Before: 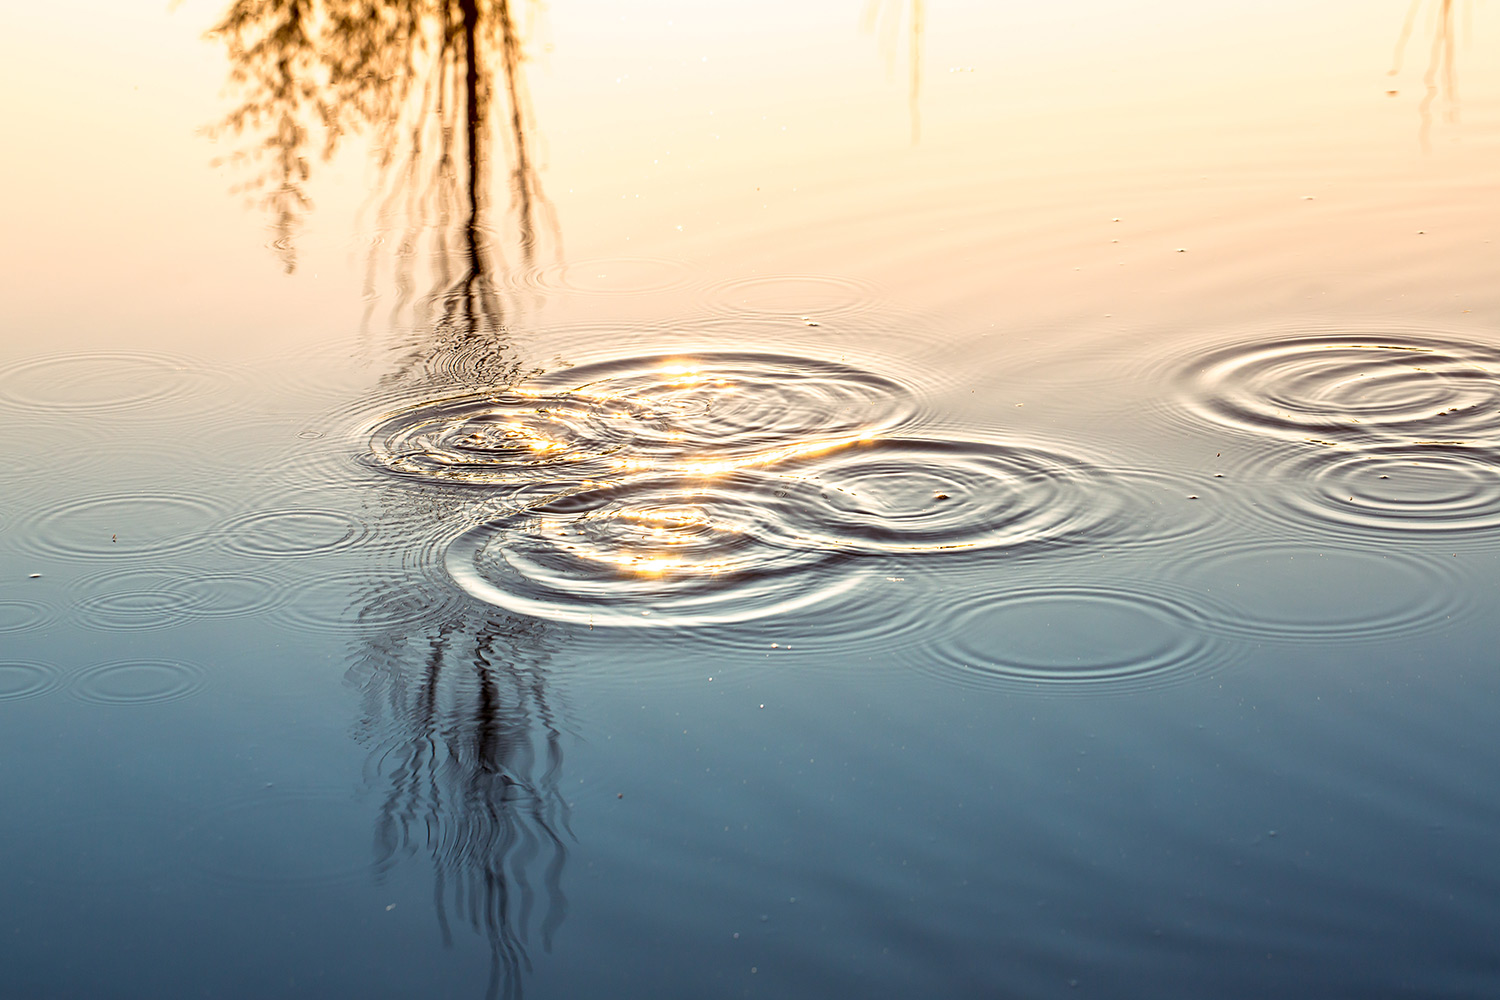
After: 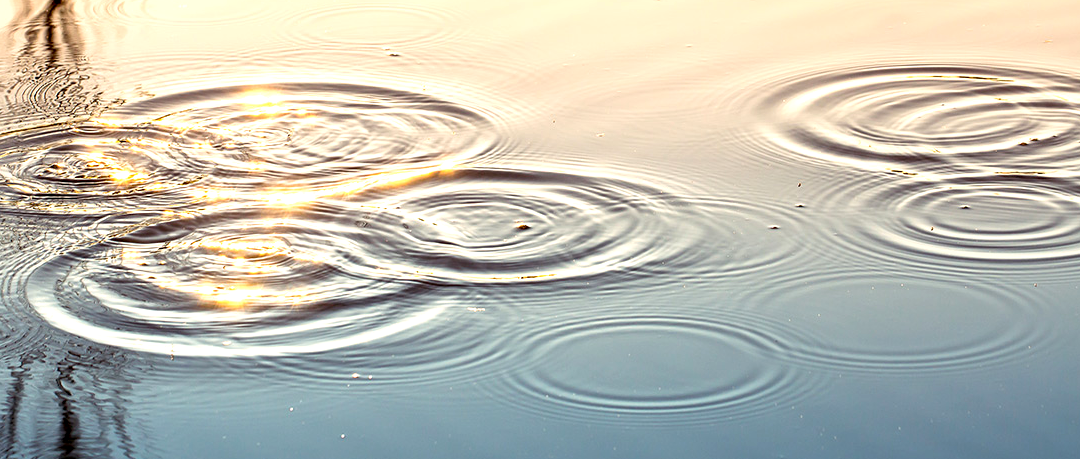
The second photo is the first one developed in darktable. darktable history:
exposure: black level correction 0.003, exposure 0.383 EV, compensate highlight preservation false
crop and rotate: left 27.938%, top 27.046%, bottom 27.046%
